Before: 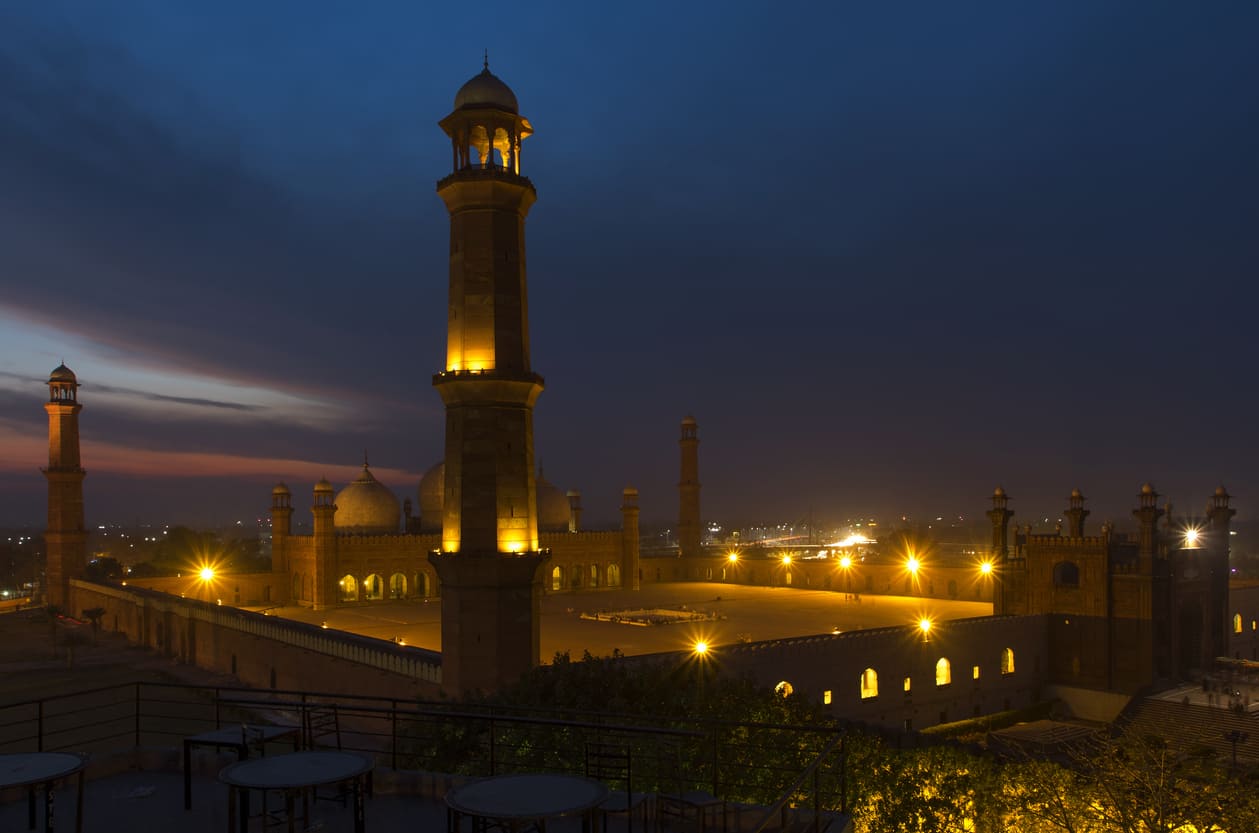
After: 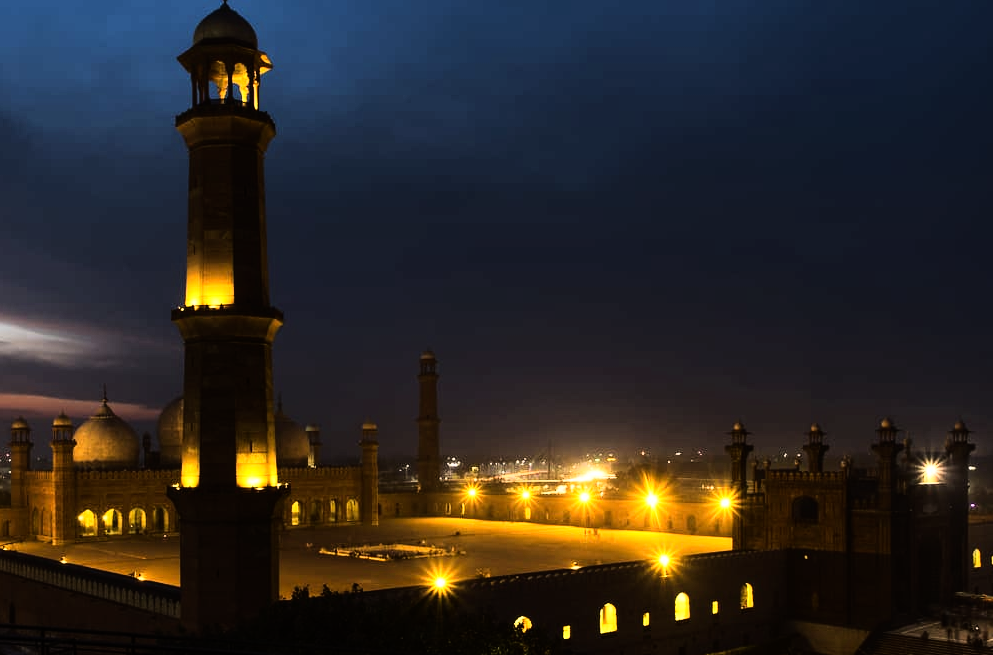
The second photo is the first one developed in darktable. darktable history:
rgb curve: curves: ch0 [(0, 0) (0.21, 0.15) (0.24, 0.21) (0.5, 0.75) (0.75, 0.96) (0.89, 0.99) (1, 1)]; ch1 [(0, 0.02) (0.21, 0.13) (0.25, 0.2) (0.5, 0.67) (0.75, 0.9) (0.89, 0.97) (1, 1)]; ch2 [(0, 0.02) (0.21, 0.13) (0.25, 0.2) (0.5, 0.67) (0.75, 0.9) (0.89, 0.97) (1, 1)], compensate middle gray true
crop and rotate: left 20.74%, top 7.912%, right 0.375%, bottom 13.378%
